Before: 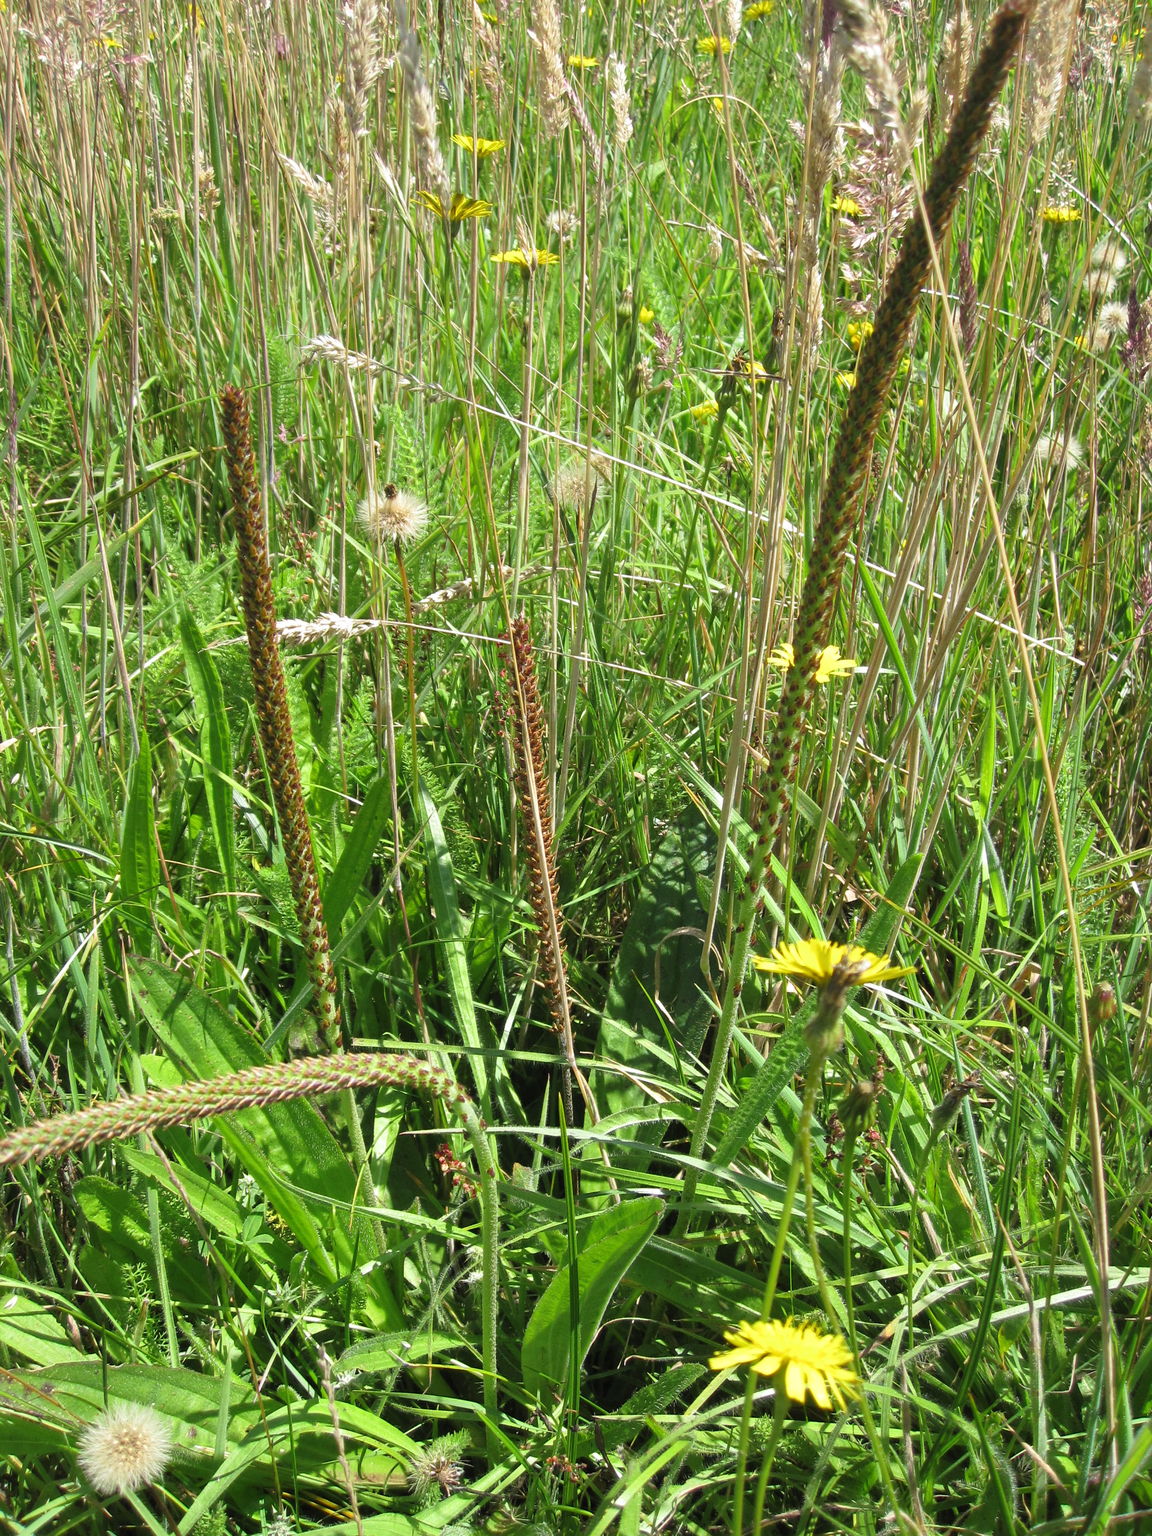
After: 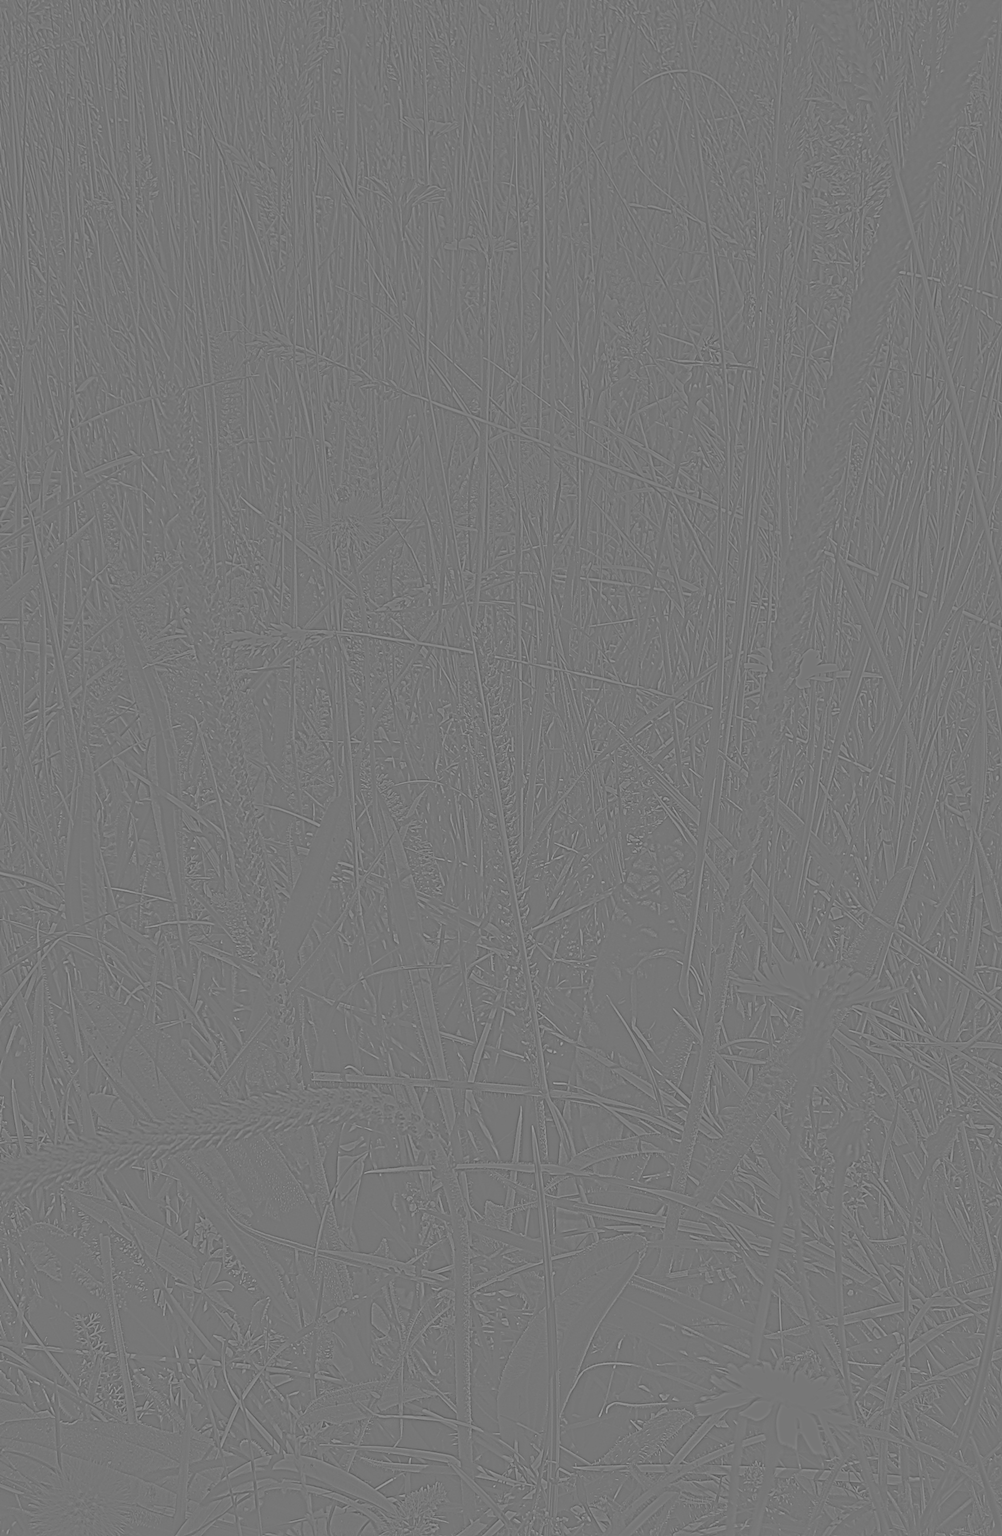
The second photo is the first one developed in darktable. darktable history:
color correction: saturation 1.1
highpass: sharpness 5.84%, contrast boost 8.44%
crop and rotate: angle 1°, left 4.281%, top 0.642%, right 11.383%, bottom 2.486%
